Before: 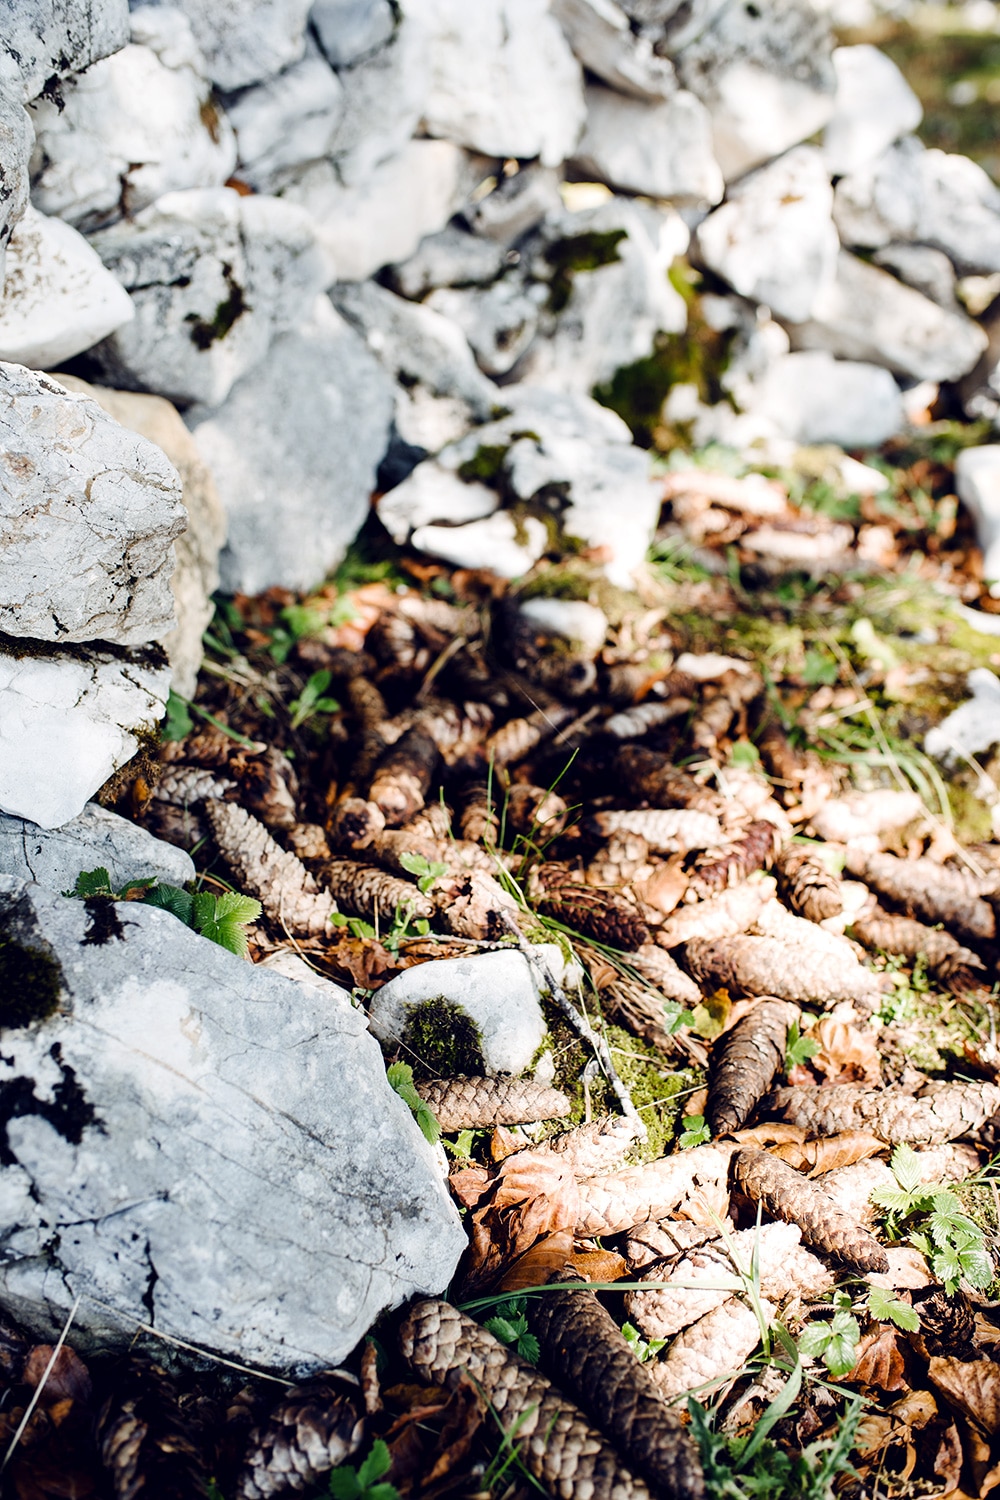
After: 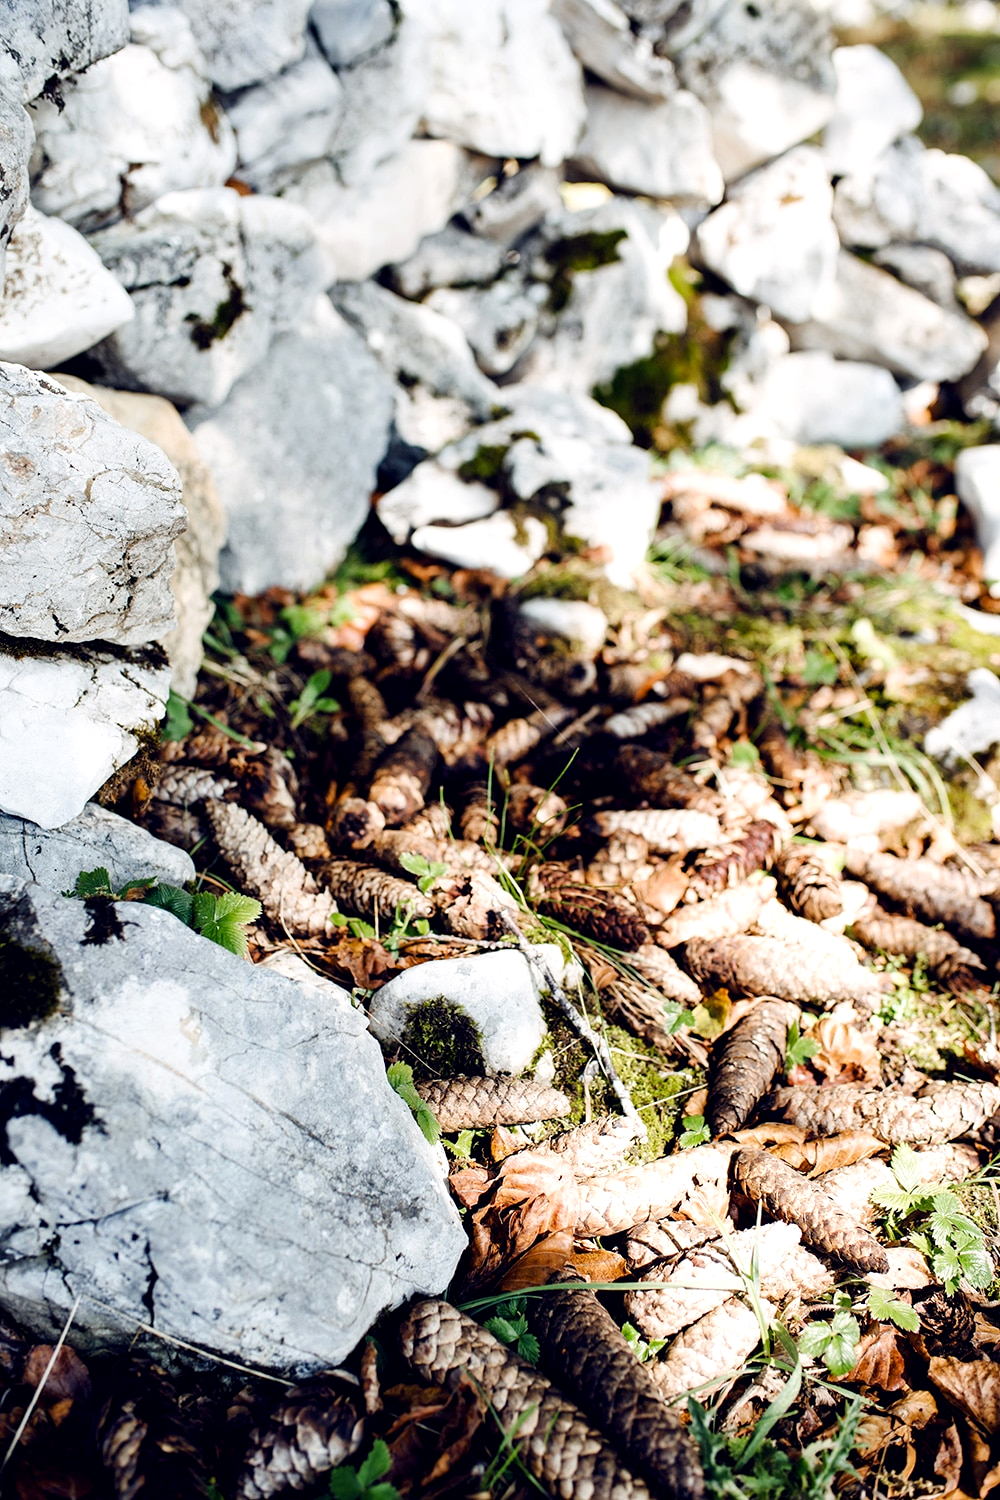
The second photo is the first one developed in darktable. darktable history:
exposure: black level correction 0.002, exposure 0.147 EV, compensate highlight preservation false
